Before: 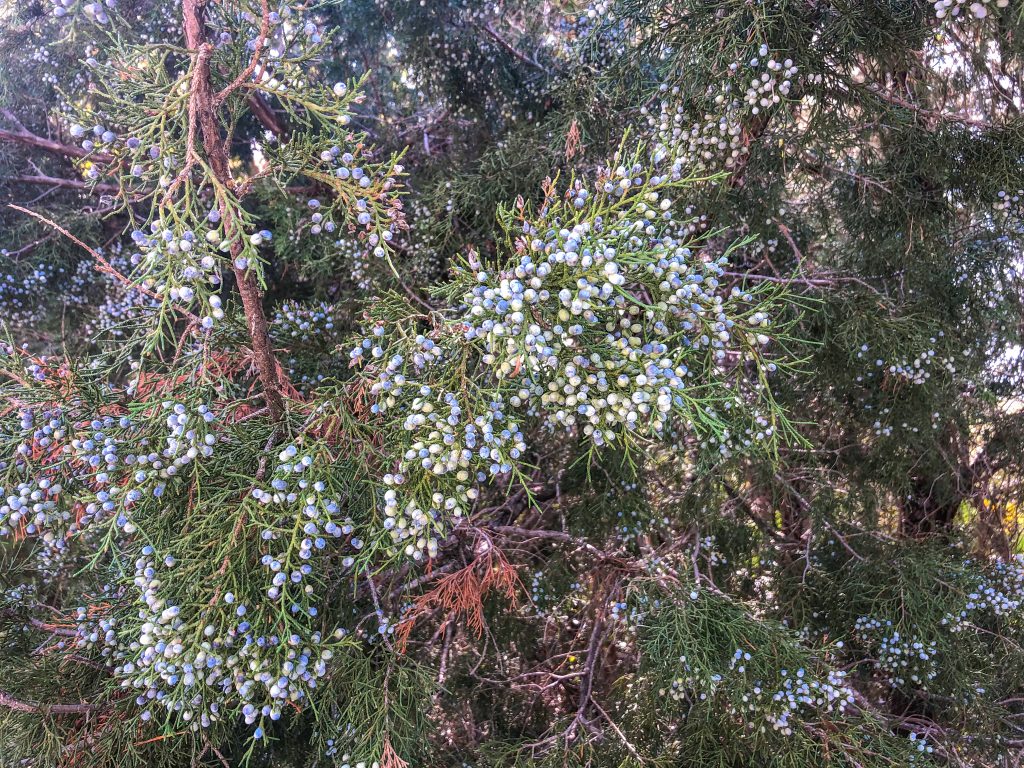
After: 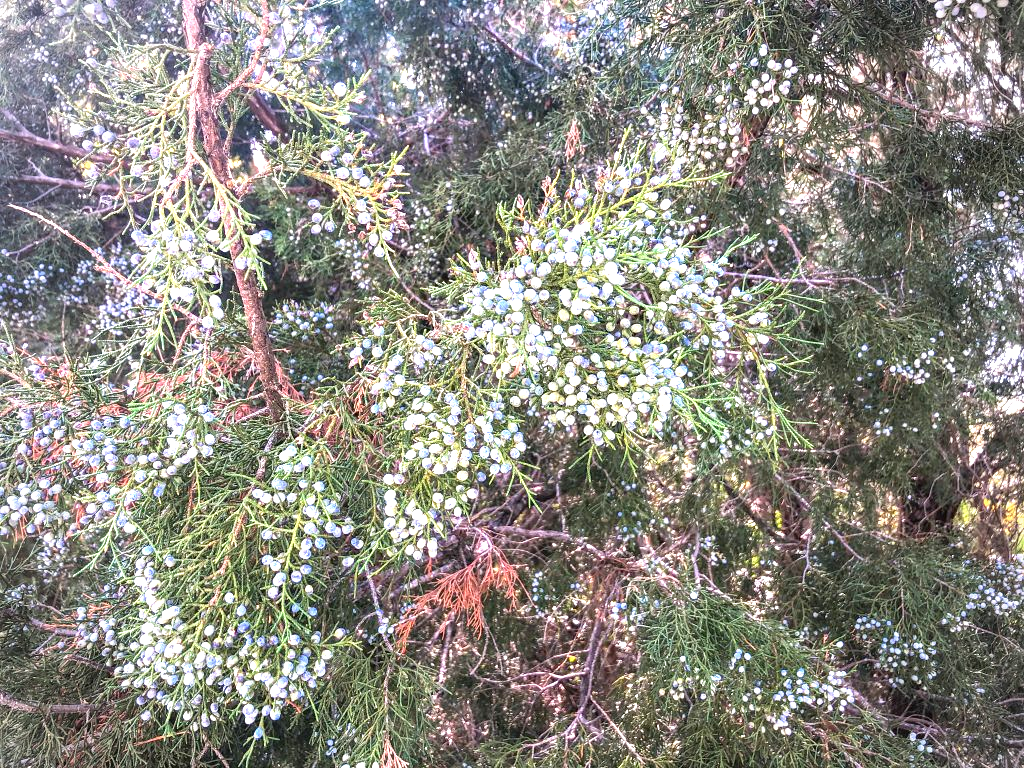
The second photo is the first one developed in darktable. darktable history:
exposure: black level correction 0, exposure 1.2 EV, compensate highlight preservation false
vignetting: unbound false
